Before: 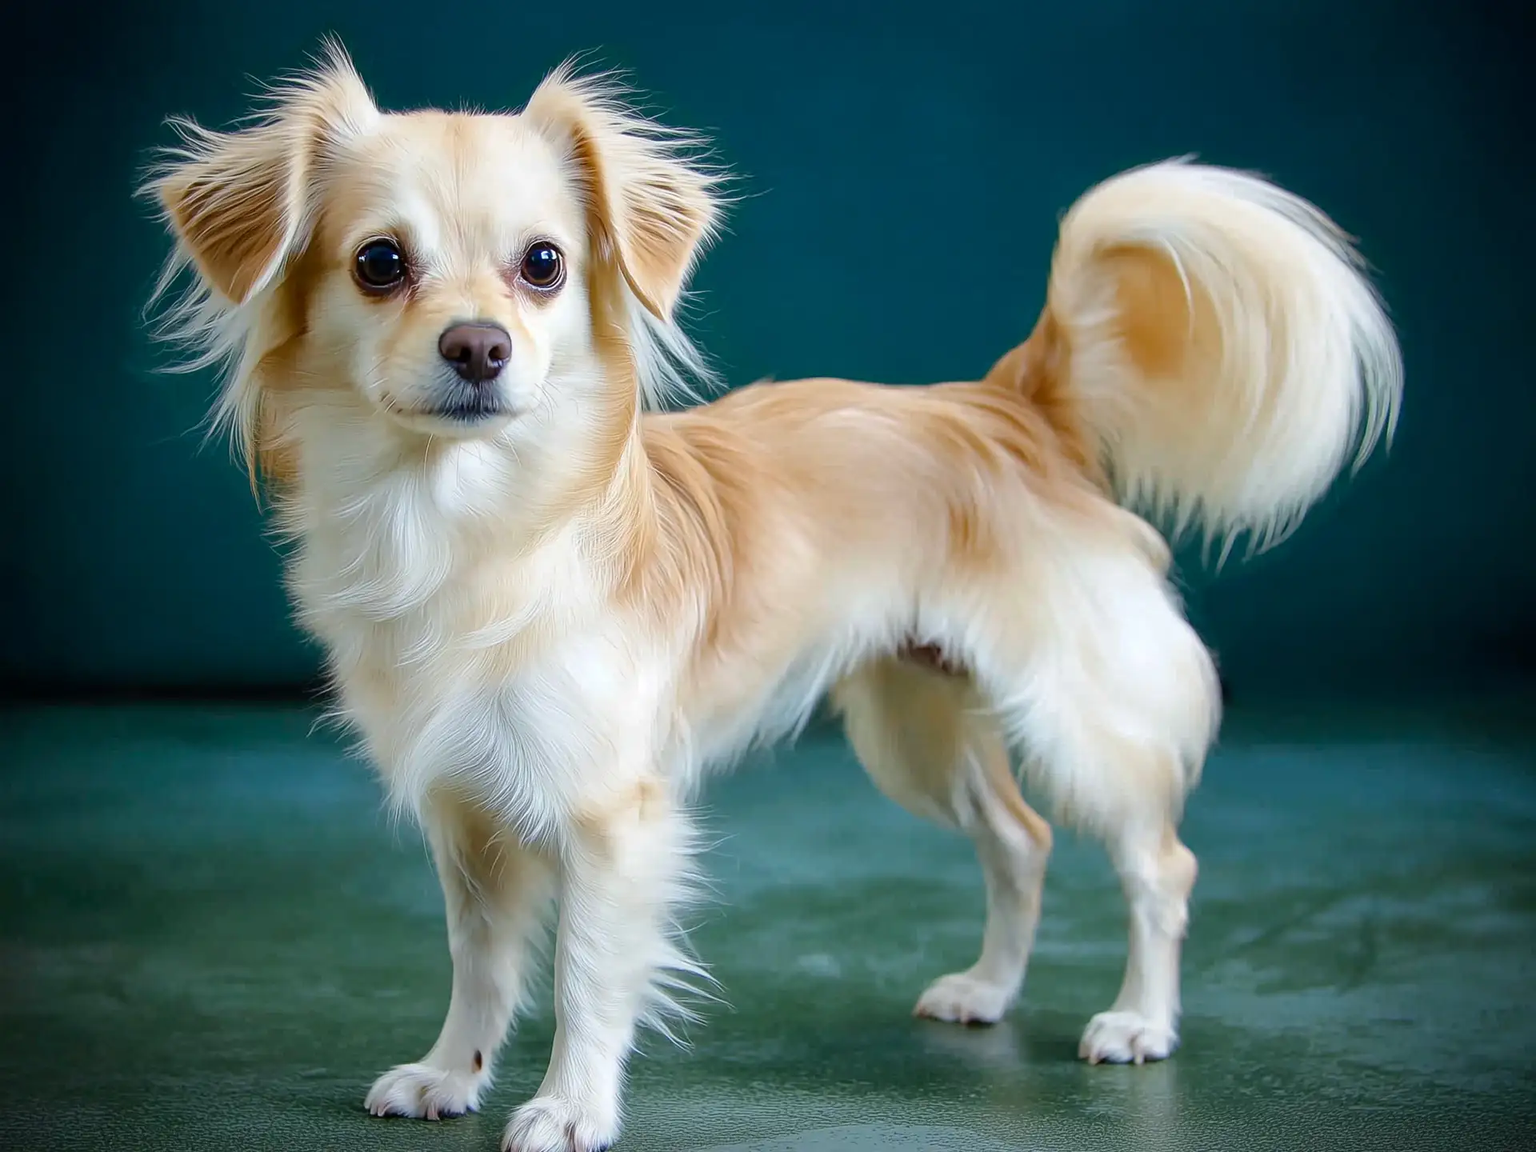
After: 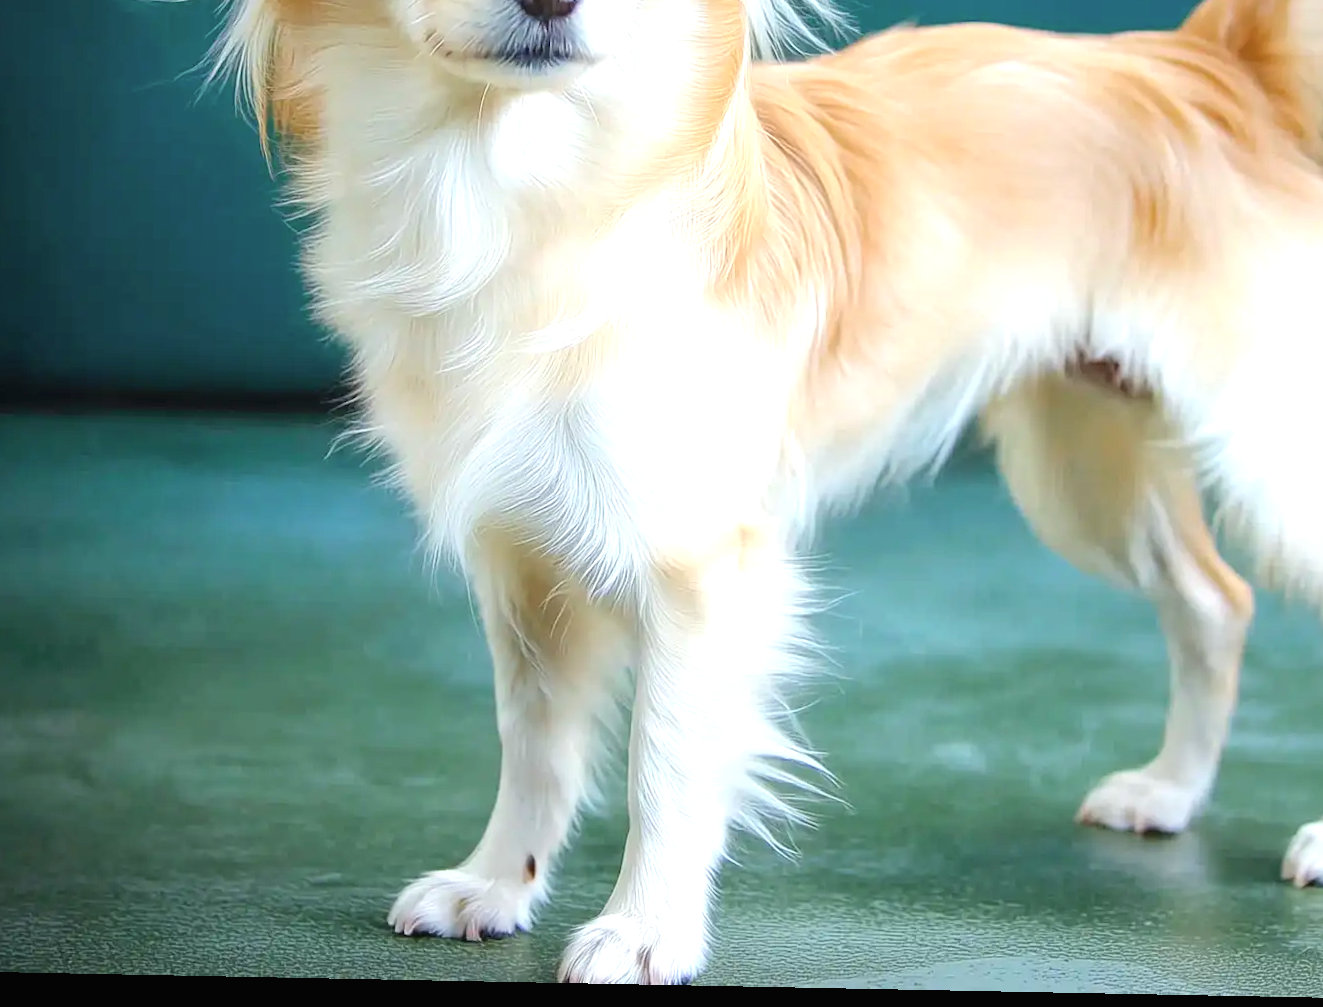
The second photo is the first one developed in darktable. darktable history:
crop and rotate: angle -1.11°, left 3.561%, top 31.8%, right 28.462%
contrast brightness saturation: brightness 0.123
exposure: black level correction 0, exposure 0.696 EV, compensate exposure bias true, compensate highlight preservation false
